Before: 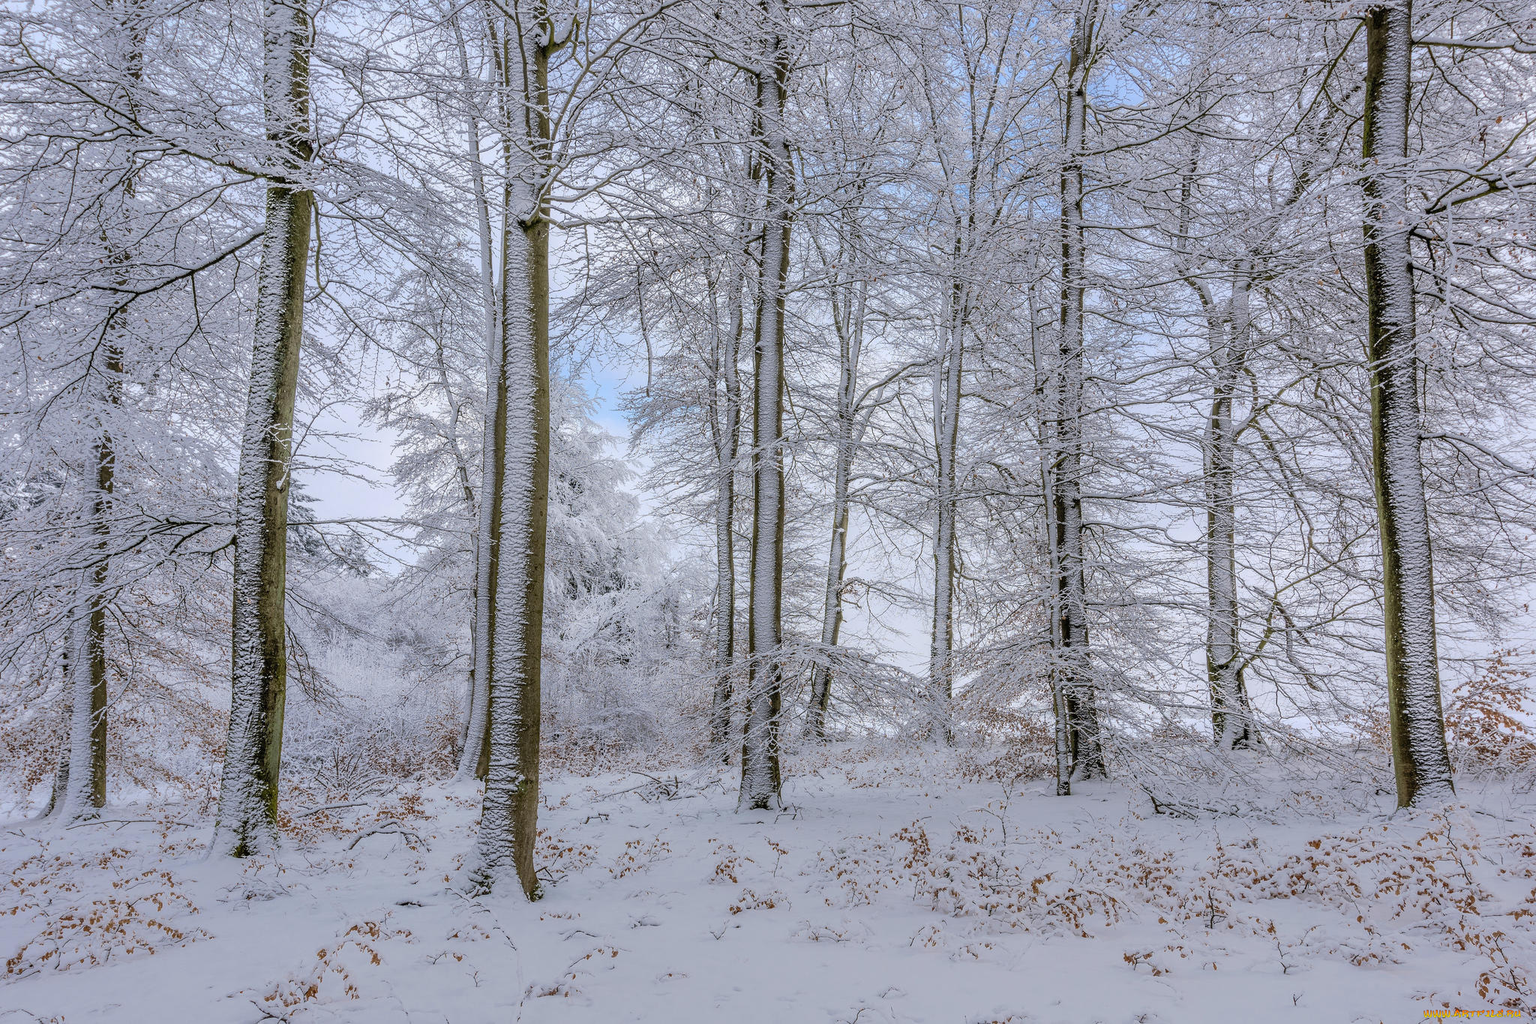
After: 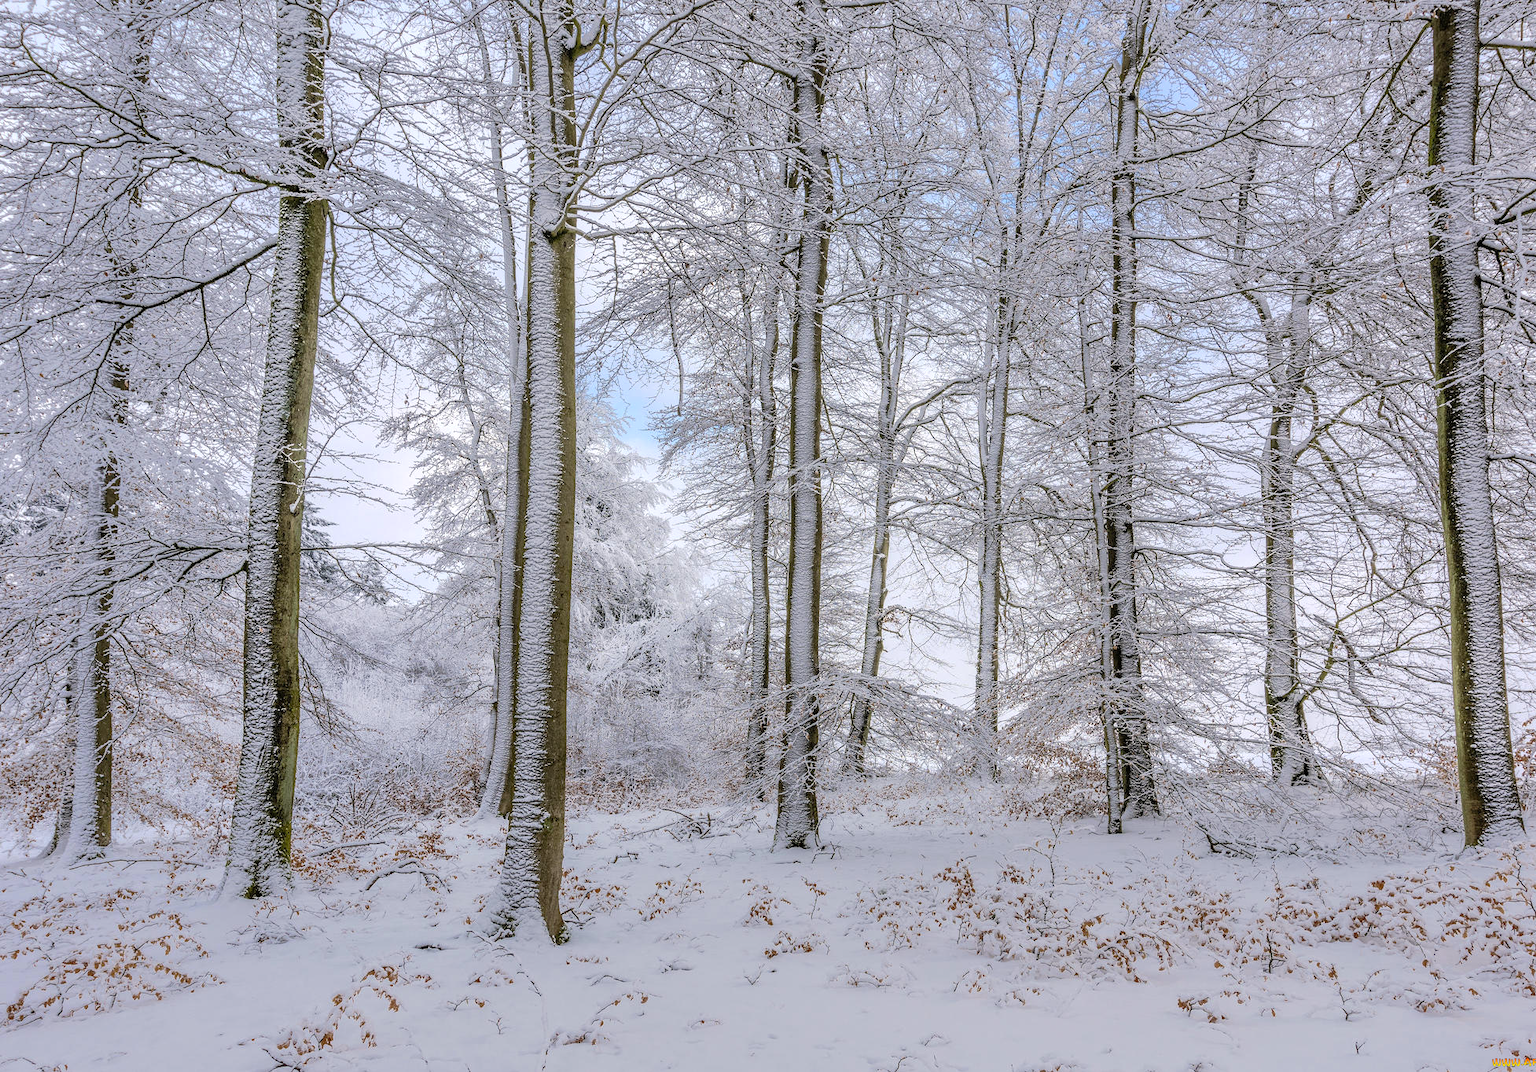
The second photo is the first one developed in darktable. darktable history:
contrast brightness saturation: saturation -0.056
exposure: exposure 0.258 EV, compensate exposure bias true, compensate highlight preservation false
crop: right 4.558%, bottom 0.038%
color correction: highlights a* 0.674, highlights b* 2.86, saturation 1.08
